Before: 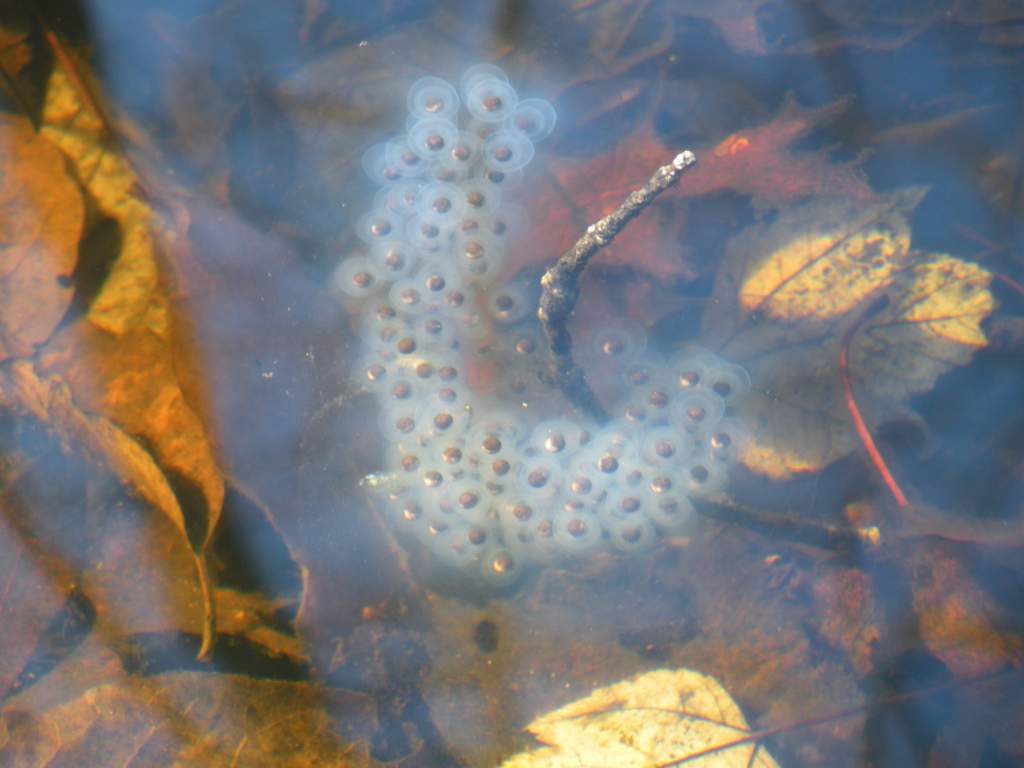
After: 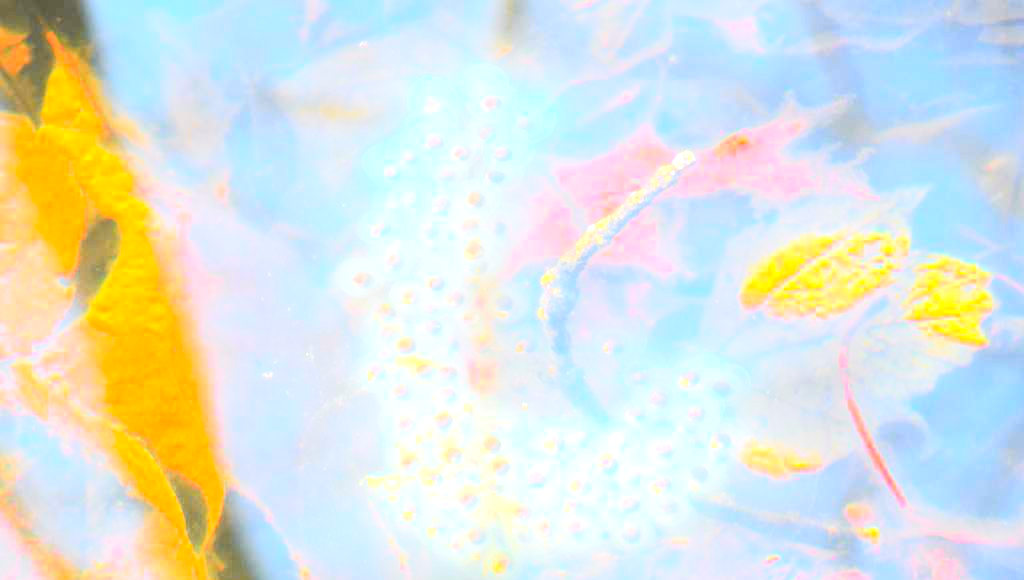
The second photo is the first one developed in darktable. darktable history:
contrast brightness saturation: contrast 0.199, brightness 0.153, saturation 0.145
exposure: black level correction 0, exposure 1.93 EV, compensate exposure bias true, compensate highlight preservation false
tone curve: curves: ch0 [(0, 0.005) (0.103, 0.081) (0.196, 0.197) (0.391, 0.469) (0.491, 0.585) (0.638, 0.751) (0.822, 0.886) (0.997, 0.959)]; ch1 [(0, 0) (0.172, 0.123) (0.324, 0.253) (0.396, 0.388) (0.474, 0.479) (0.499, 0.498) (0.529, 0.528) (0.579, 0.614) (0.633, 0.677) (0.812, 0.856) (1, 1)]; ch2 [(0, 0) (0.411, 0.424) (0.459, 0.478) (0.5, 0.501) (0.517, 0.526) (0.553, 0.583) (0.609, 0.646) (0.708, 0.768) (0.839, 0.916) (1, 1)], color space Lab, independent channels, preserve colors none
crop: bottom 24.444%
